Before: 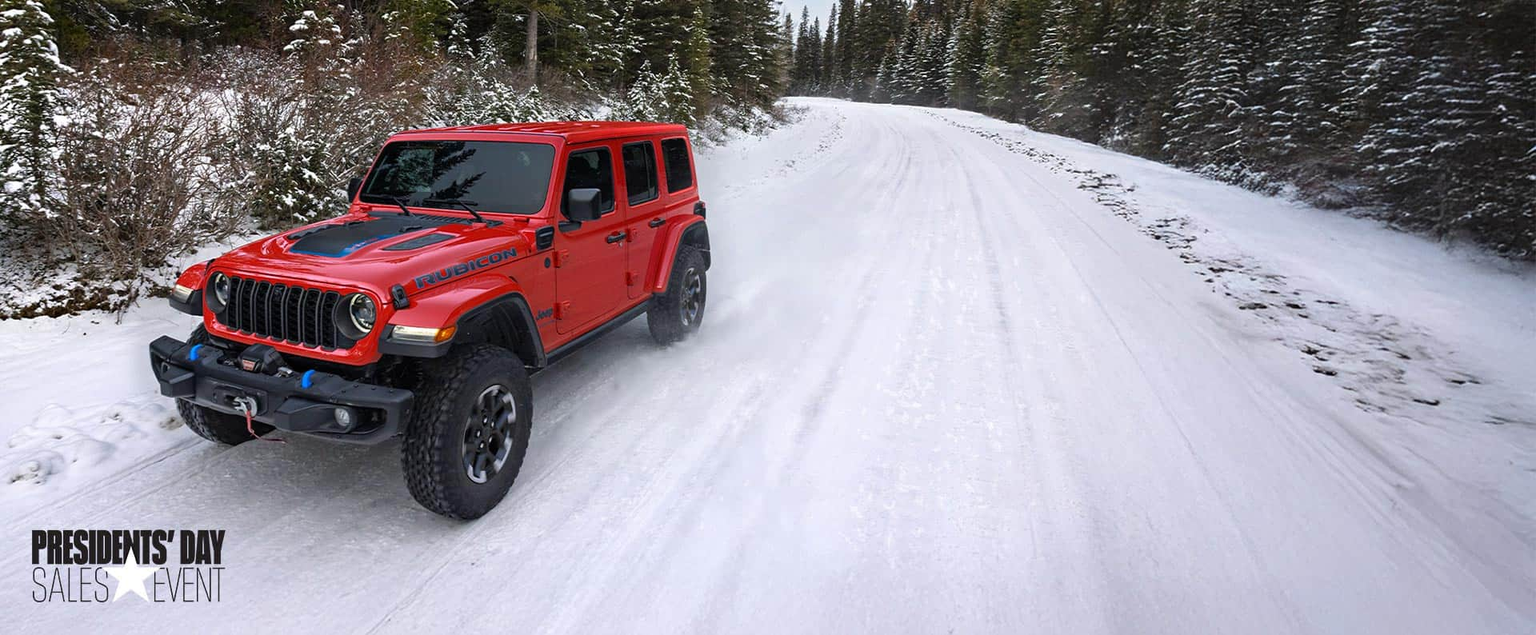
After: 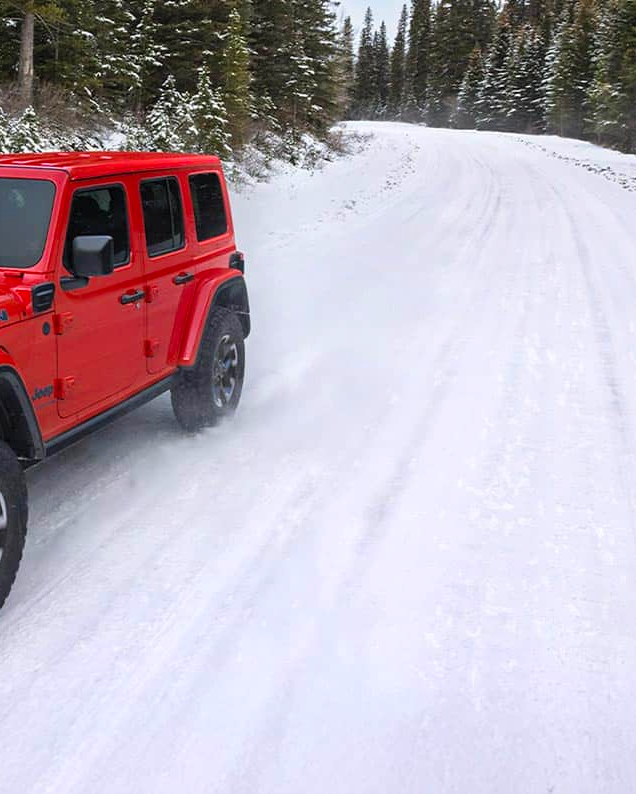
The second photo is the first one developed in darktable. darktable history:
tone equalizer: on, module defaults
crop: left 33.241%, right 33.605%
contrast brightness saturation: contrast 0.074, brightness 0.078, saturation 0.184
